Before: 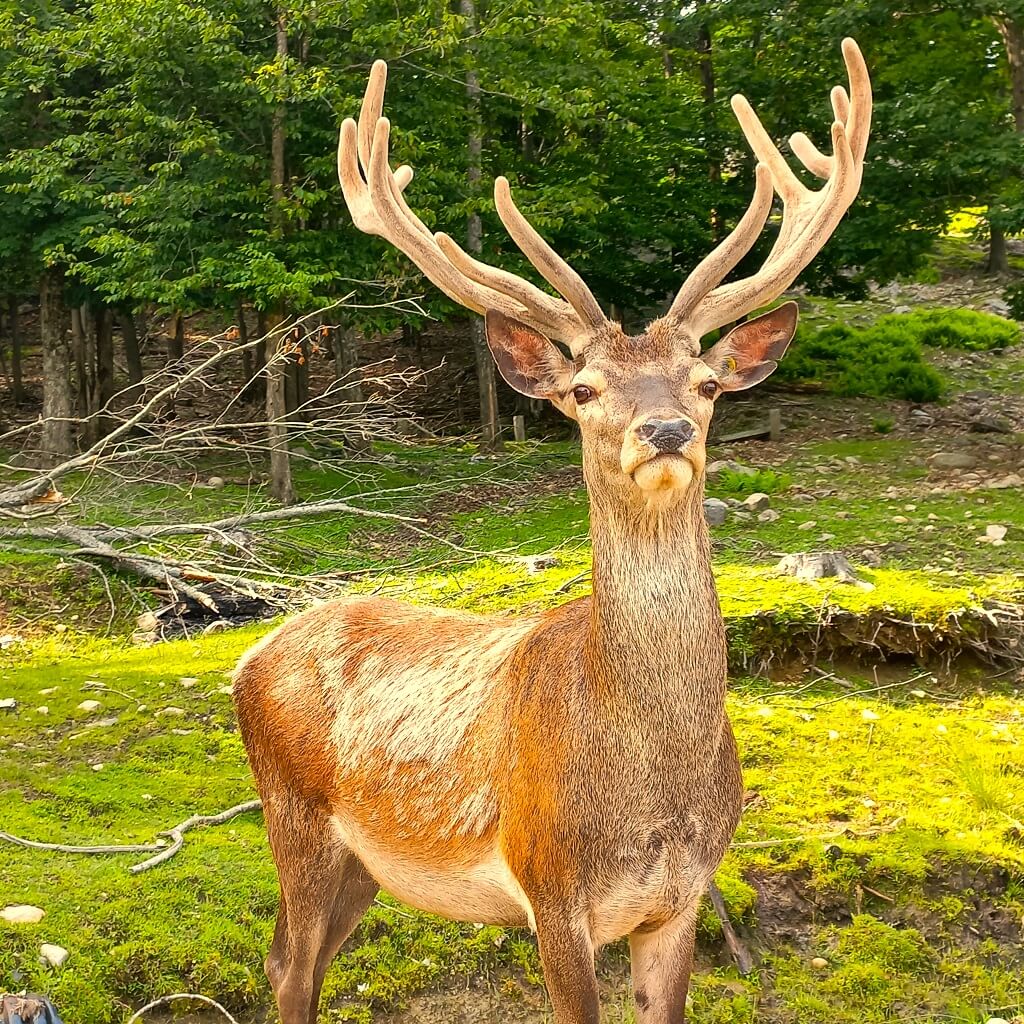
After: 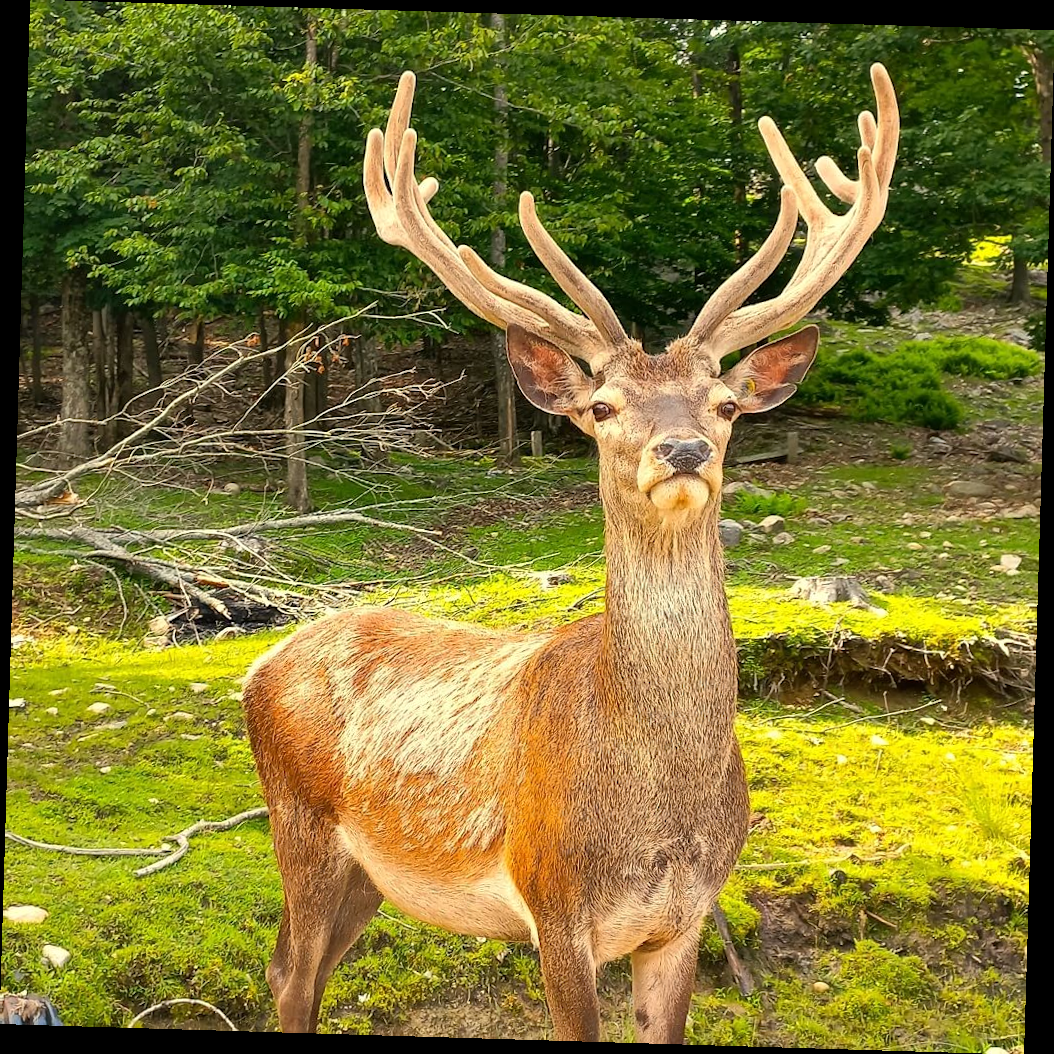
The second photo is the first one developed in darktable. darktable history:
rotate and perspective: rotation 1.72°, automatic cropping off
tone equalizer: on, module defaults
